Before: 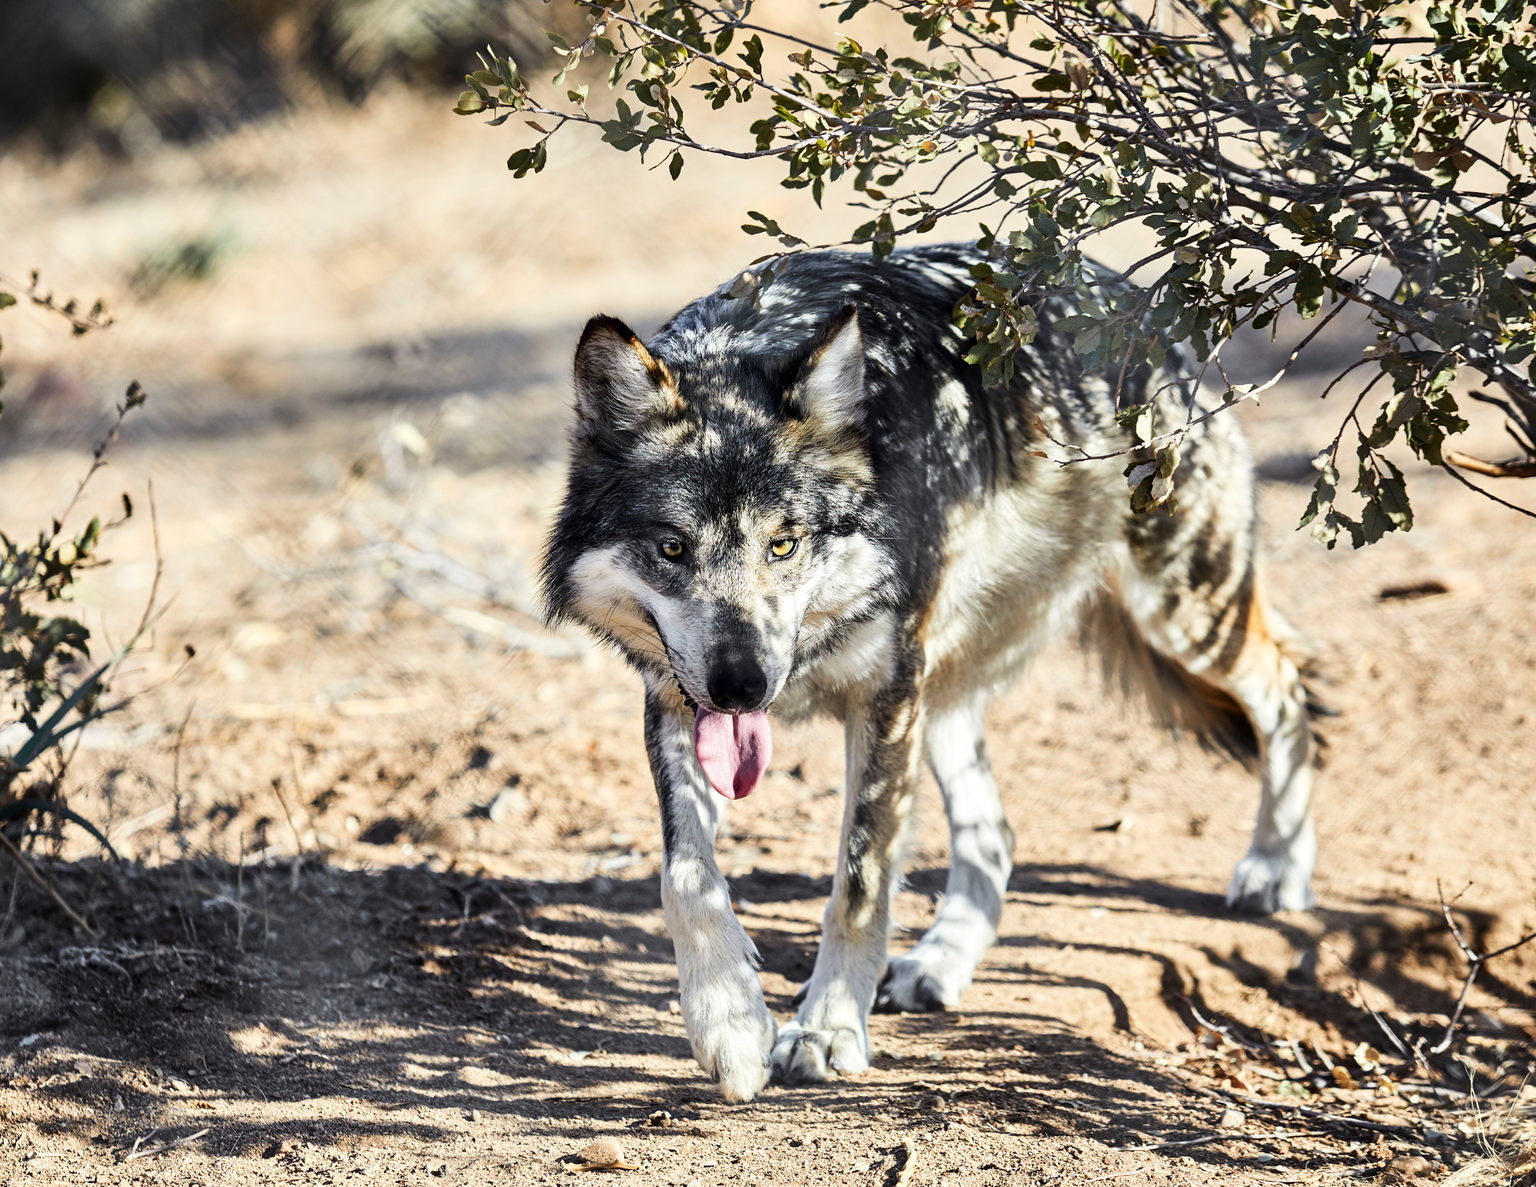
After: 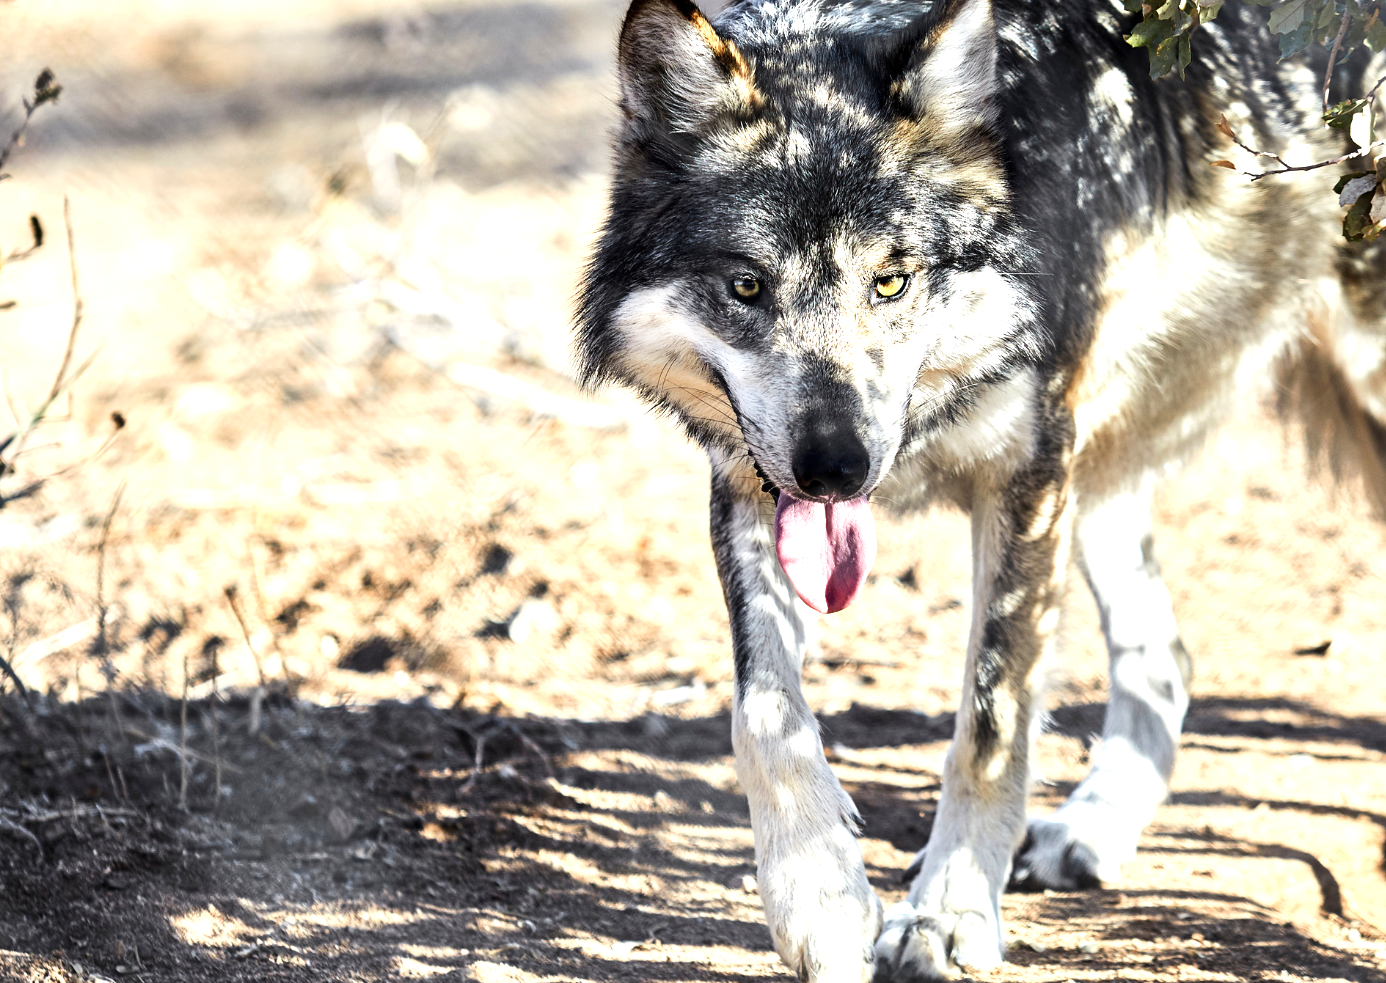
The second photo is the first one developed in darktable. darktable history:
exposure: exposure 0.6 EV, compensate highlight preservation false
crop: left 6.488%, top 27.668%, right 24.183%, bottom 8.656%
